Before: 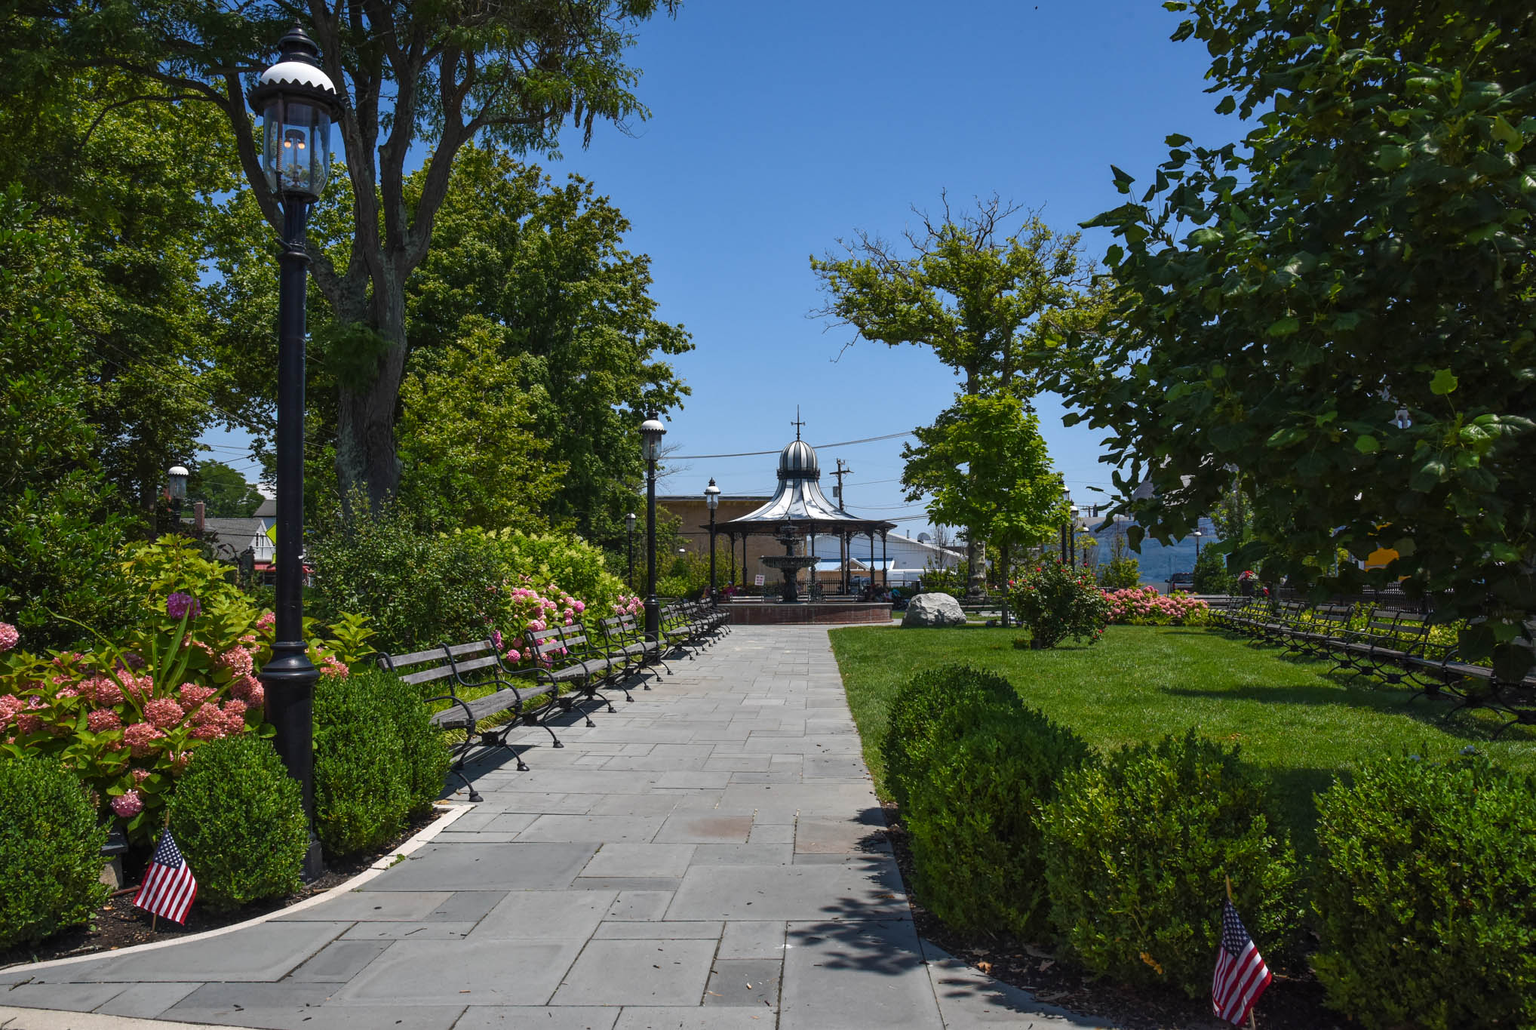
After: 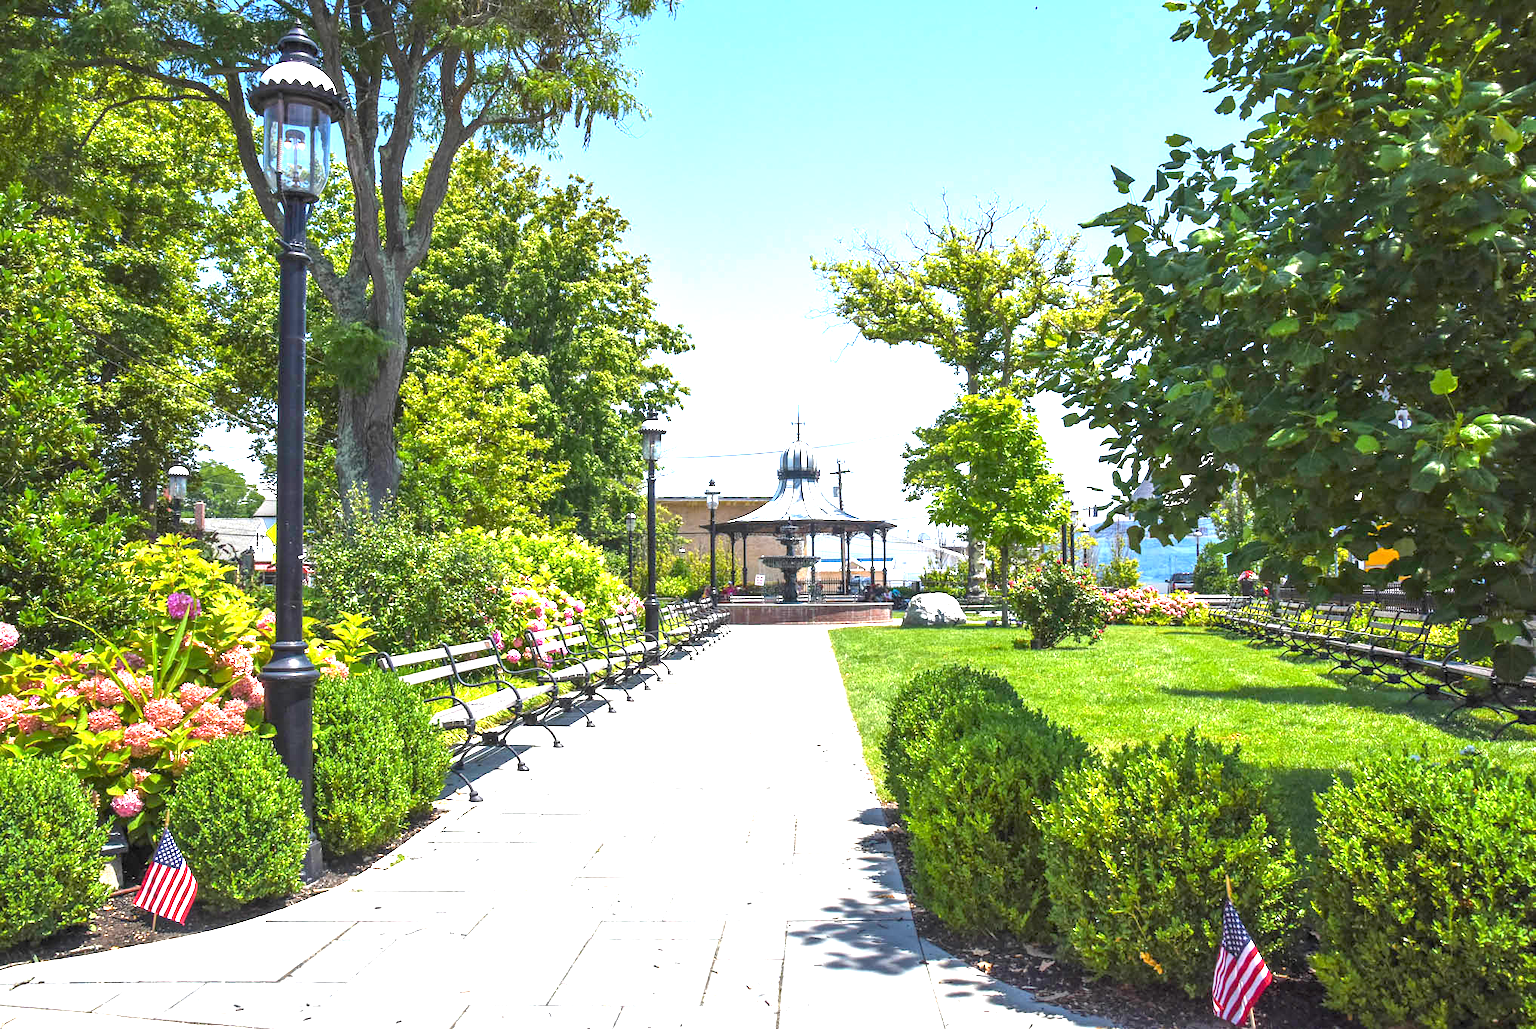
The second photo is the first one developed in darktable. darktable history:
exposure: black level correction 0.001, exposure 2.591 EV, compensate highlight preservation false
